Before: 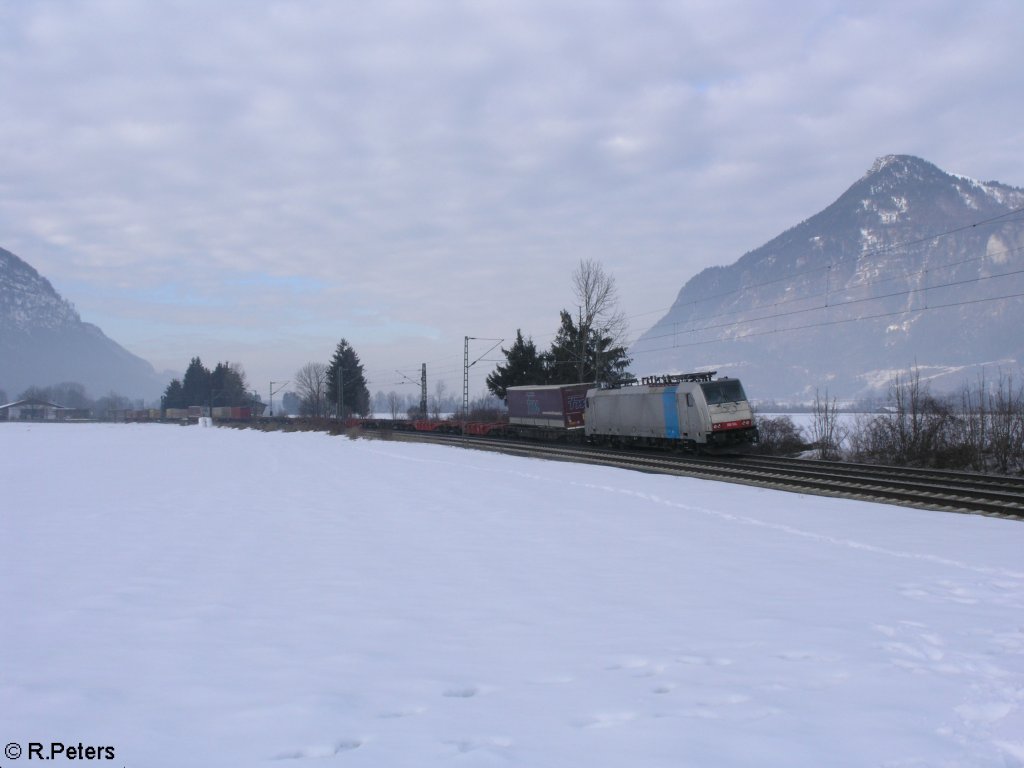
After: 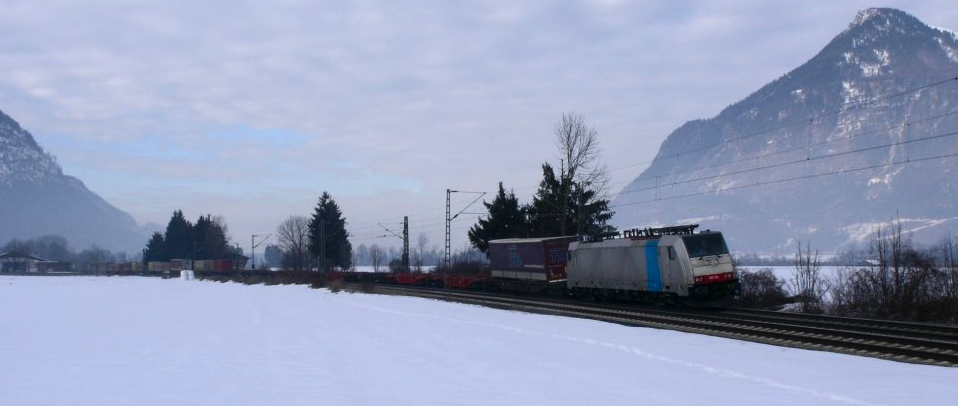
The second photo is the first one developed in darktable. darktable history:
crop: left 1.776%, top 19.15%, right 4.66%, bottom 27.98%
contrast brightness saturation: contrast 0.195, brightness -0.111, saturation 0.205
